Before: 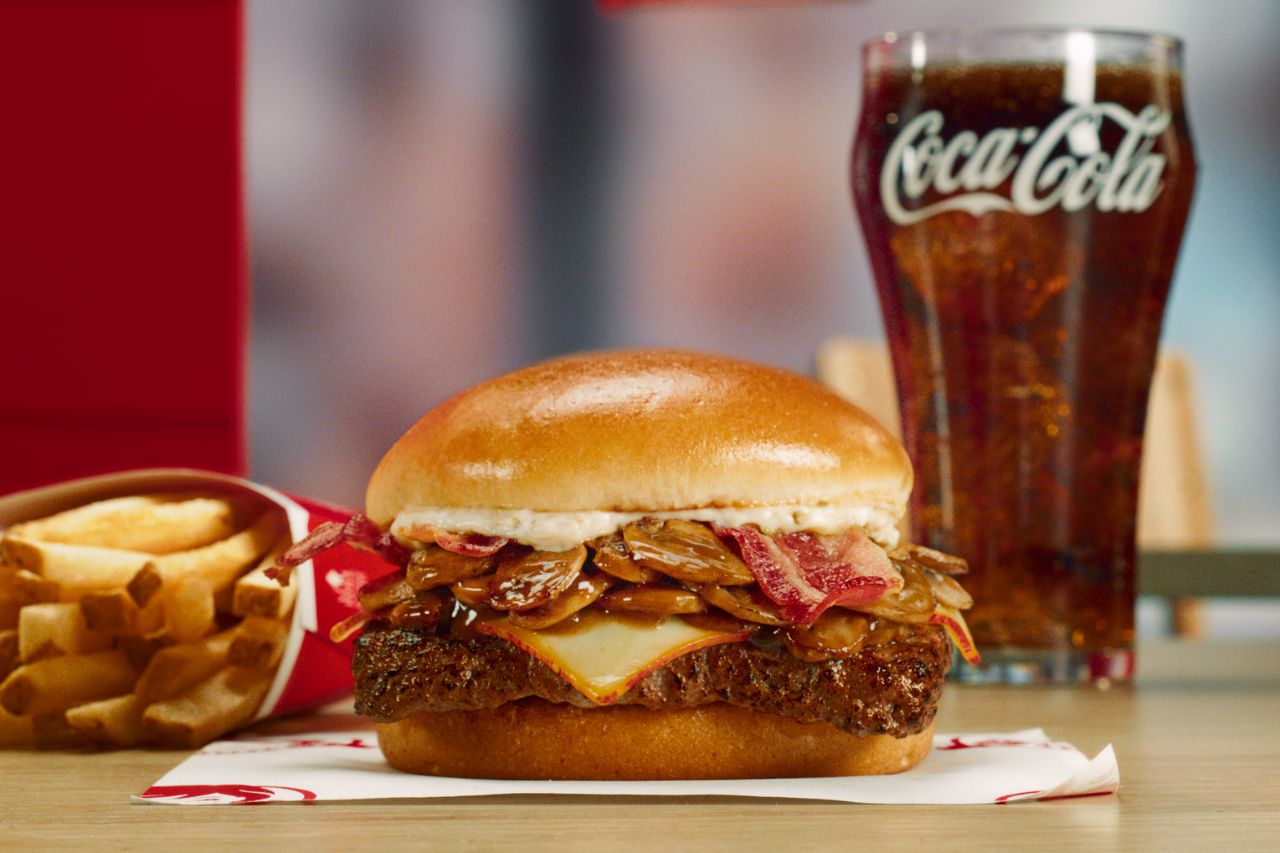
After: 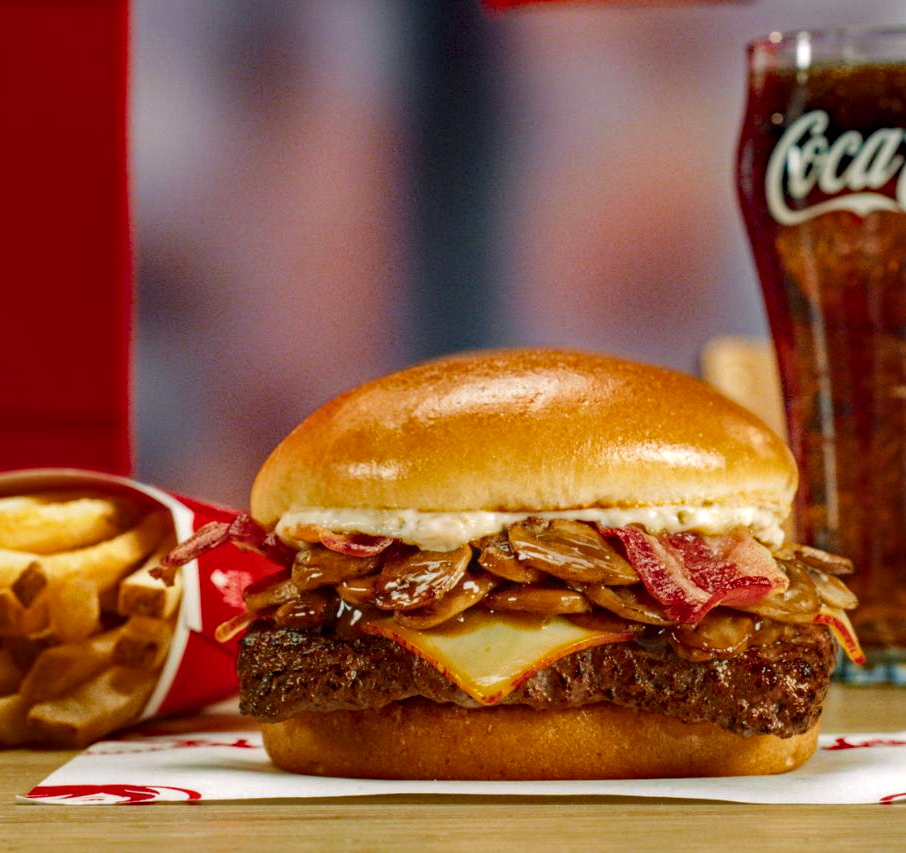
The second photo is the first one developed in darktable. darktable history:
crop and rotate: left 9.061%, right 20.142%
haze removal: strength 0.5, distance 0.43, compatibility mode true, adaptive false
local contrast: on, module defaults
